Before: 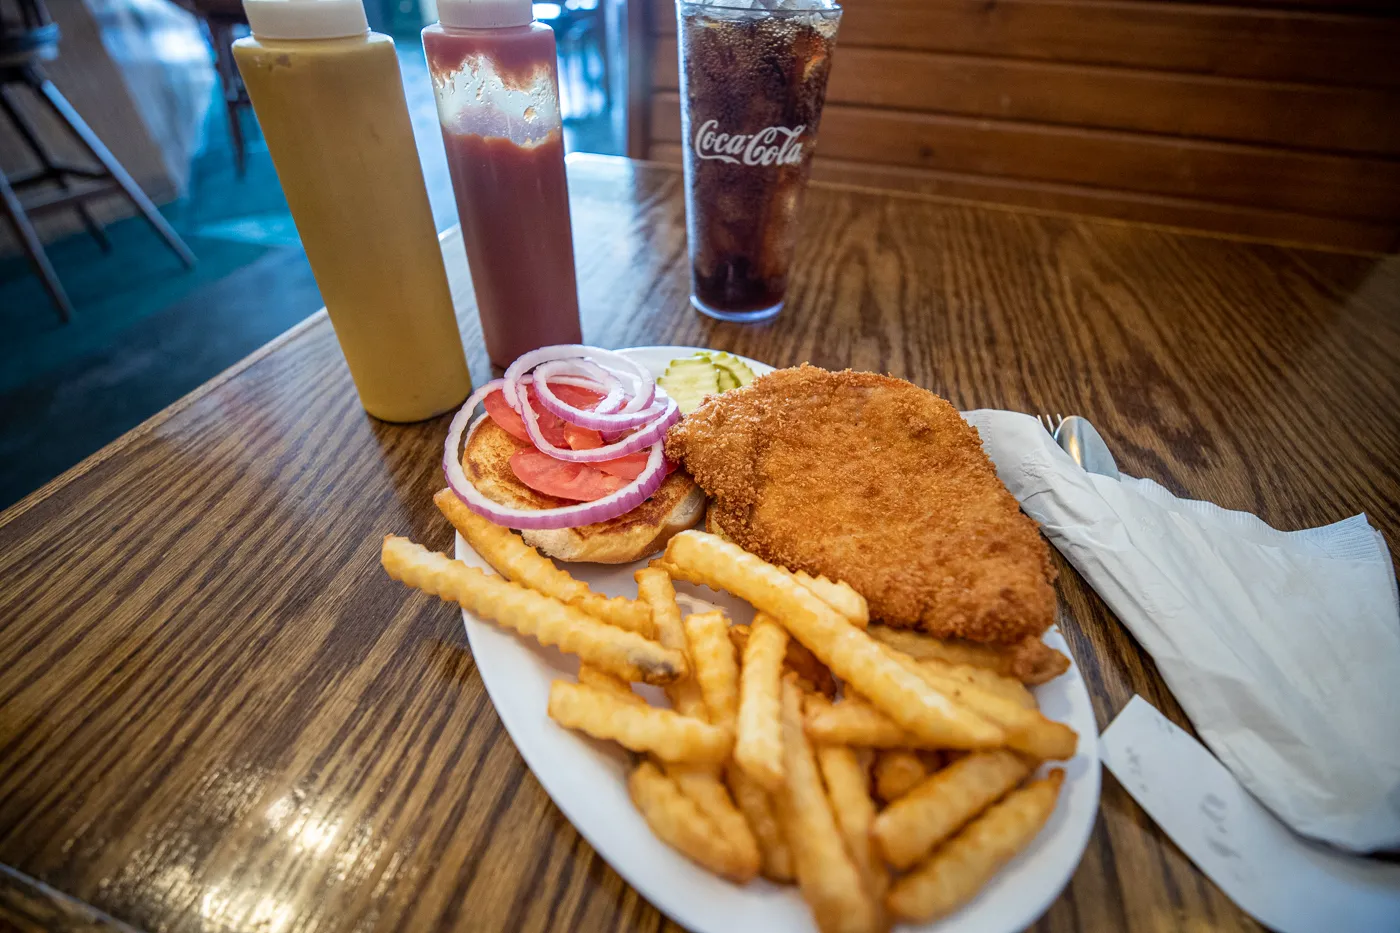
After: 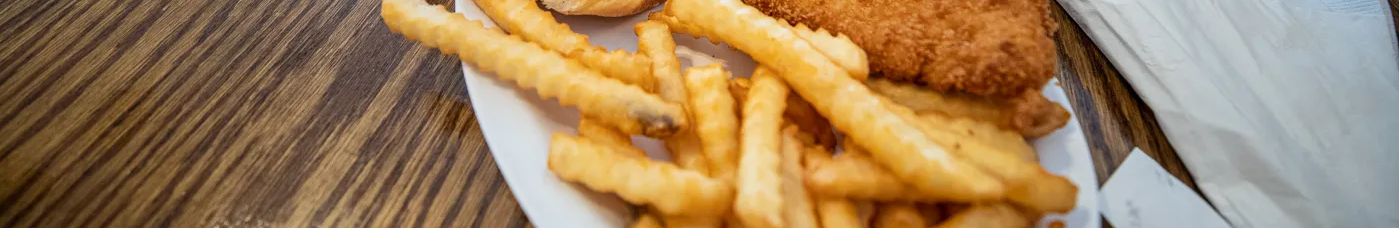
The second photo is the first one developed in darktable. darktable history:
crop and rotate: top 58.799%, bottom 16.671%
vignetting: fall-off start 97.23%, width/height ratio 1.179
